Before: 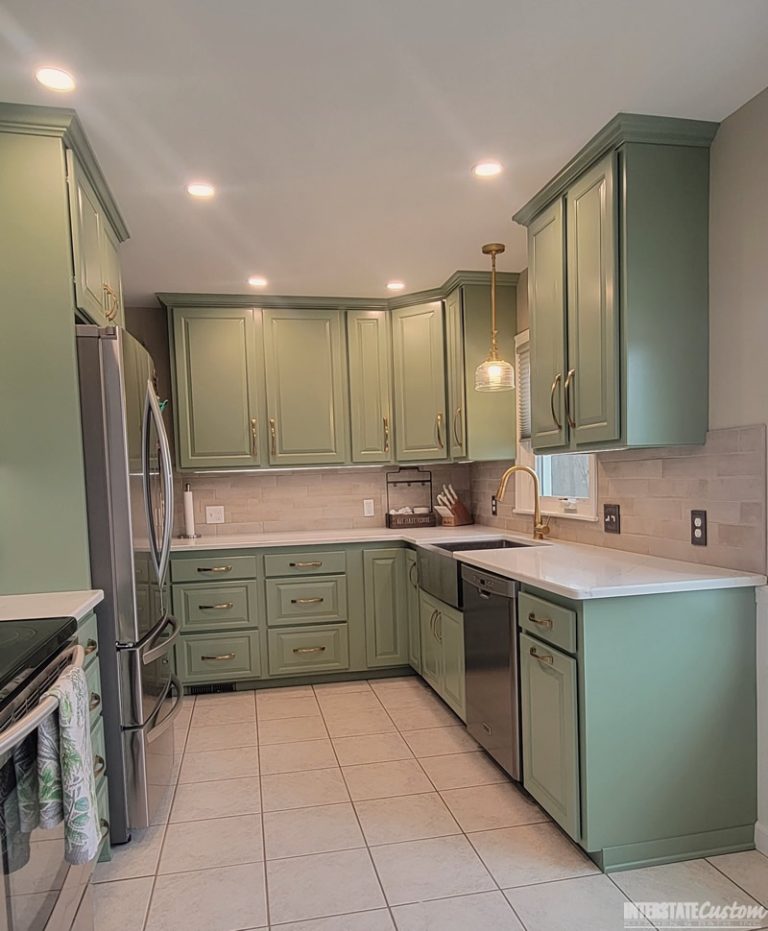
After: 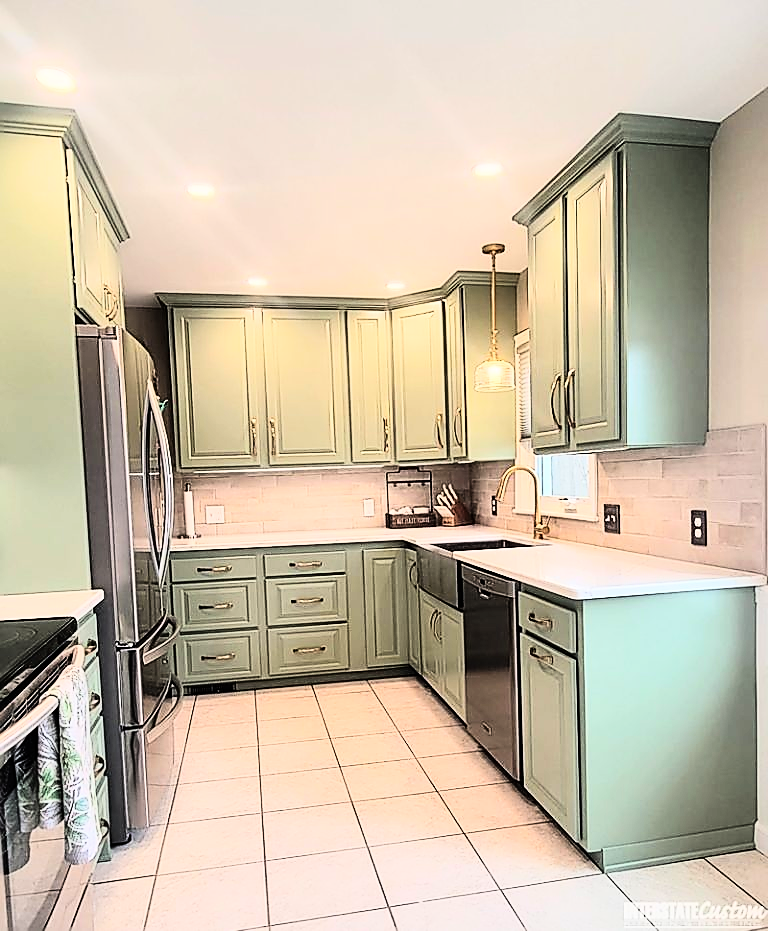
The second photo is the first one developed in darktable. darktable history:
sharpen: radius 1.4, amount 1.25, threshold 0.7
rgb curve: curves: ch0 [(0, 0) (0.21, 0.15) (0.24, 0.21) (0.5, 0.75) (0.75, 0.96) (0.89, 0.99) (1, 1)]; ch1 [(0, 0.02) (0.21, 0.13) (0.25, 0.2) (0.5, 0.67) (0.75, 0.9) (0.89, 0.97) (1, 1)]; ch2 [(0, 0.02) (0.21, 0.13) (0.25, 0.2) (0.5, 0.67) (0.75, 0.9) (0.89, 0.97) (1, 1)], compensate middle gray true
